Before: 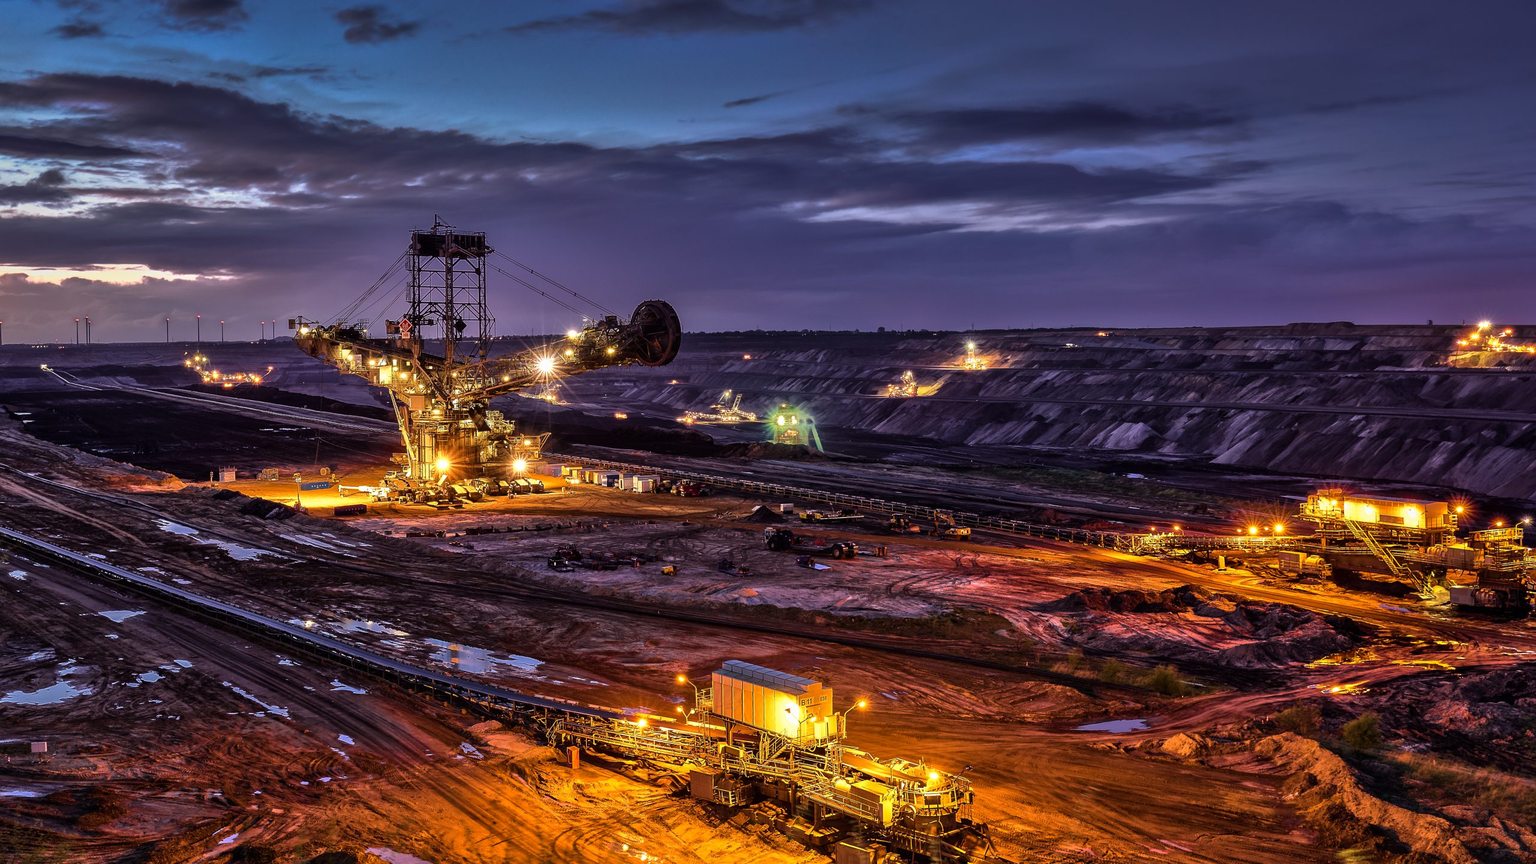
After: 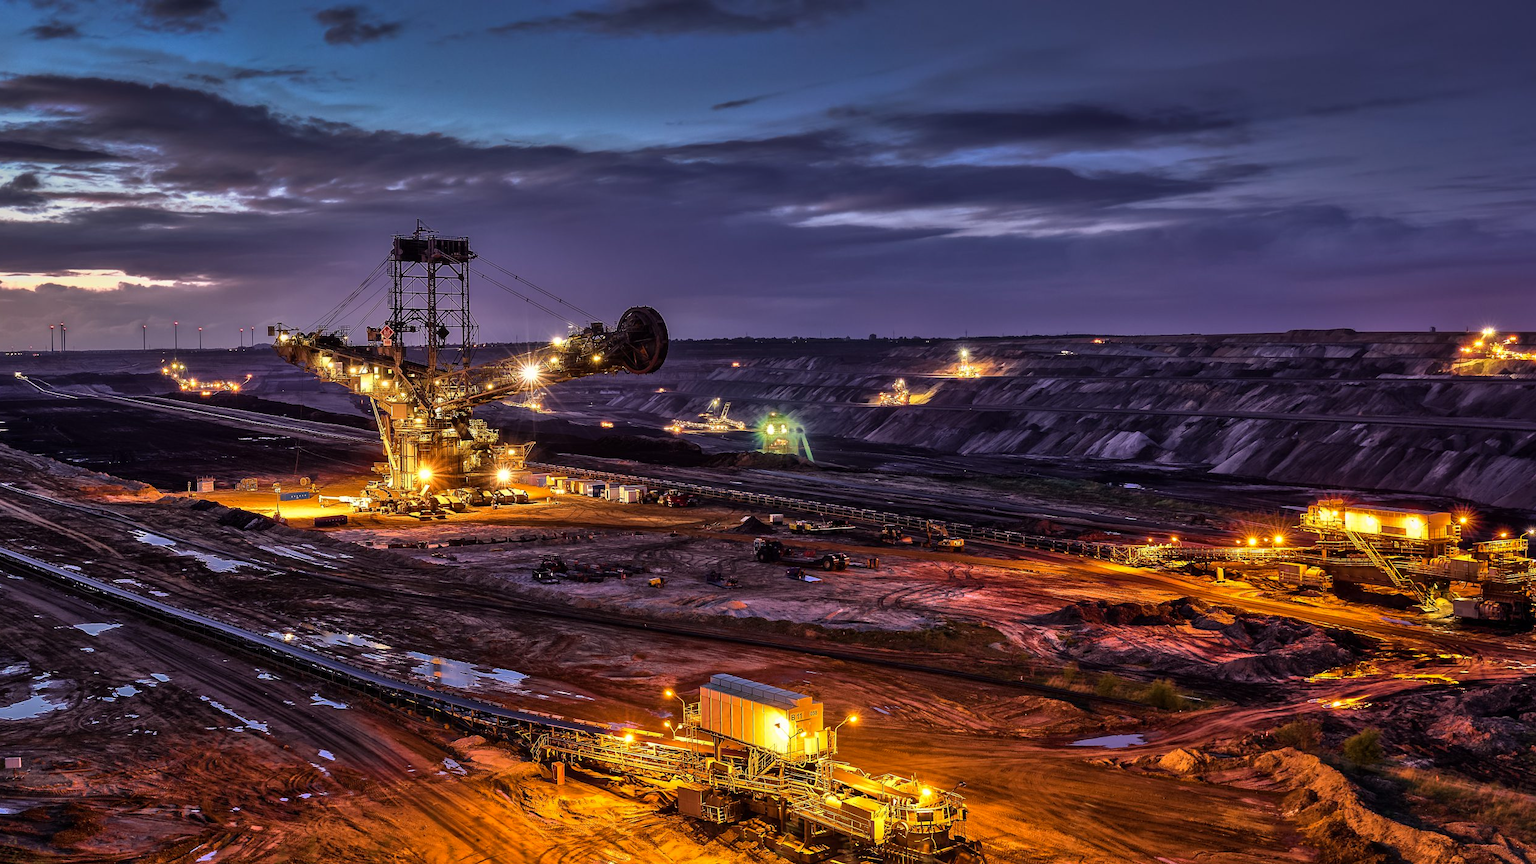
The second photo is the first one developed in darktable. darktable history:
crop: left 1.743%, right 0.268%, bottom 2.011%
color correction: highlights b* 3
